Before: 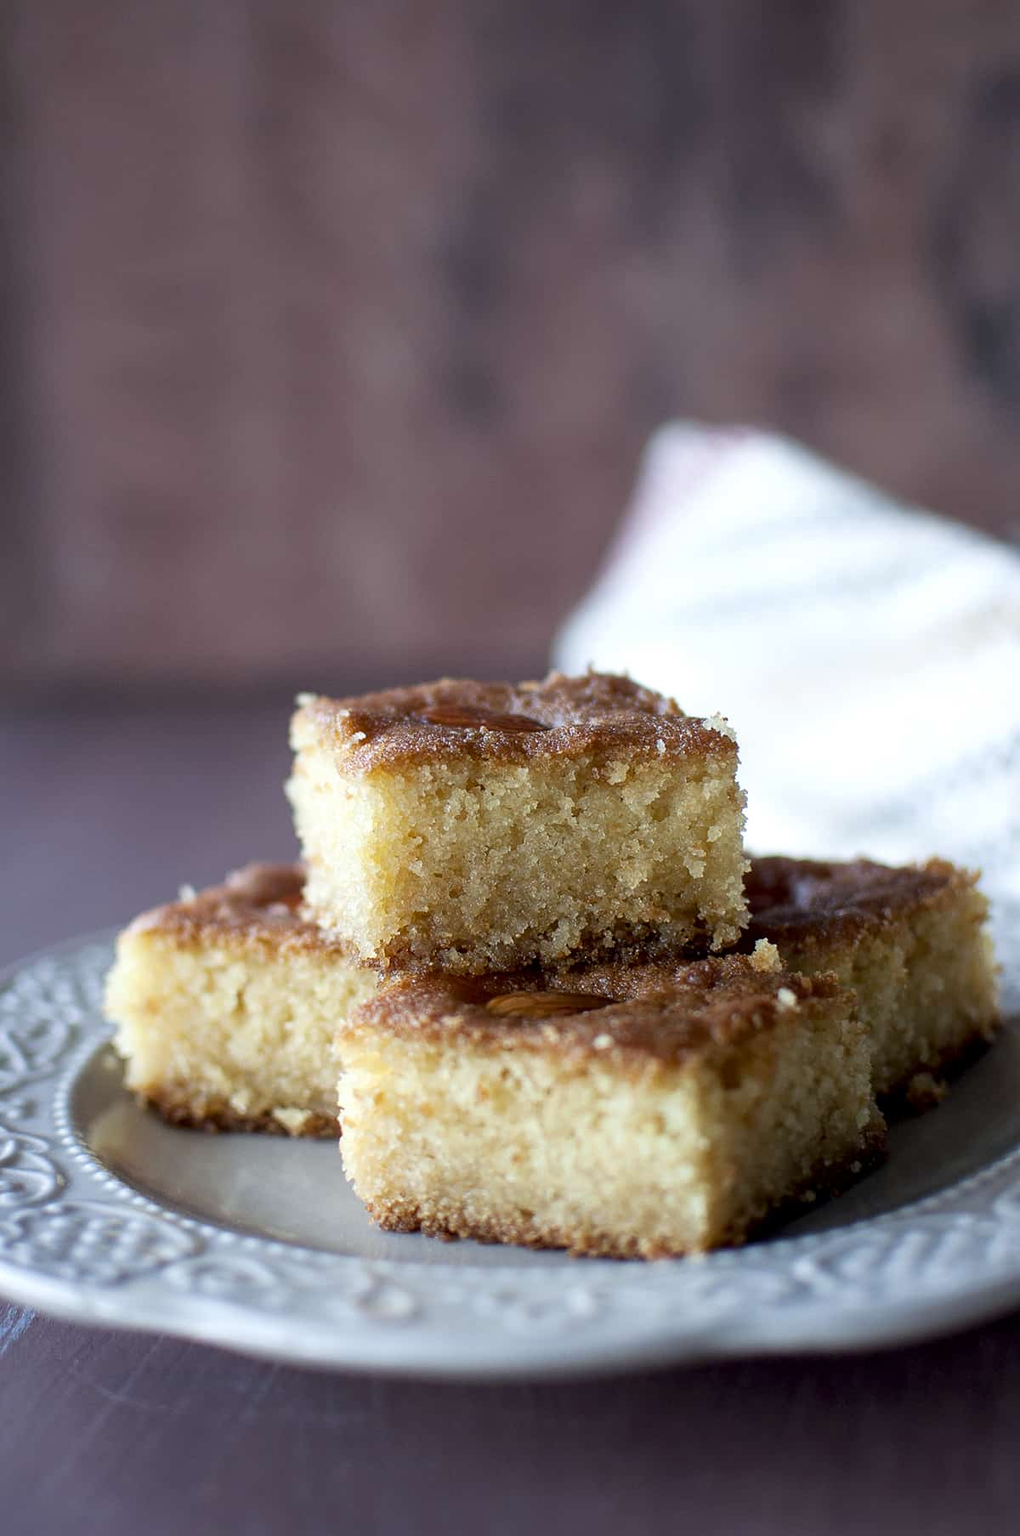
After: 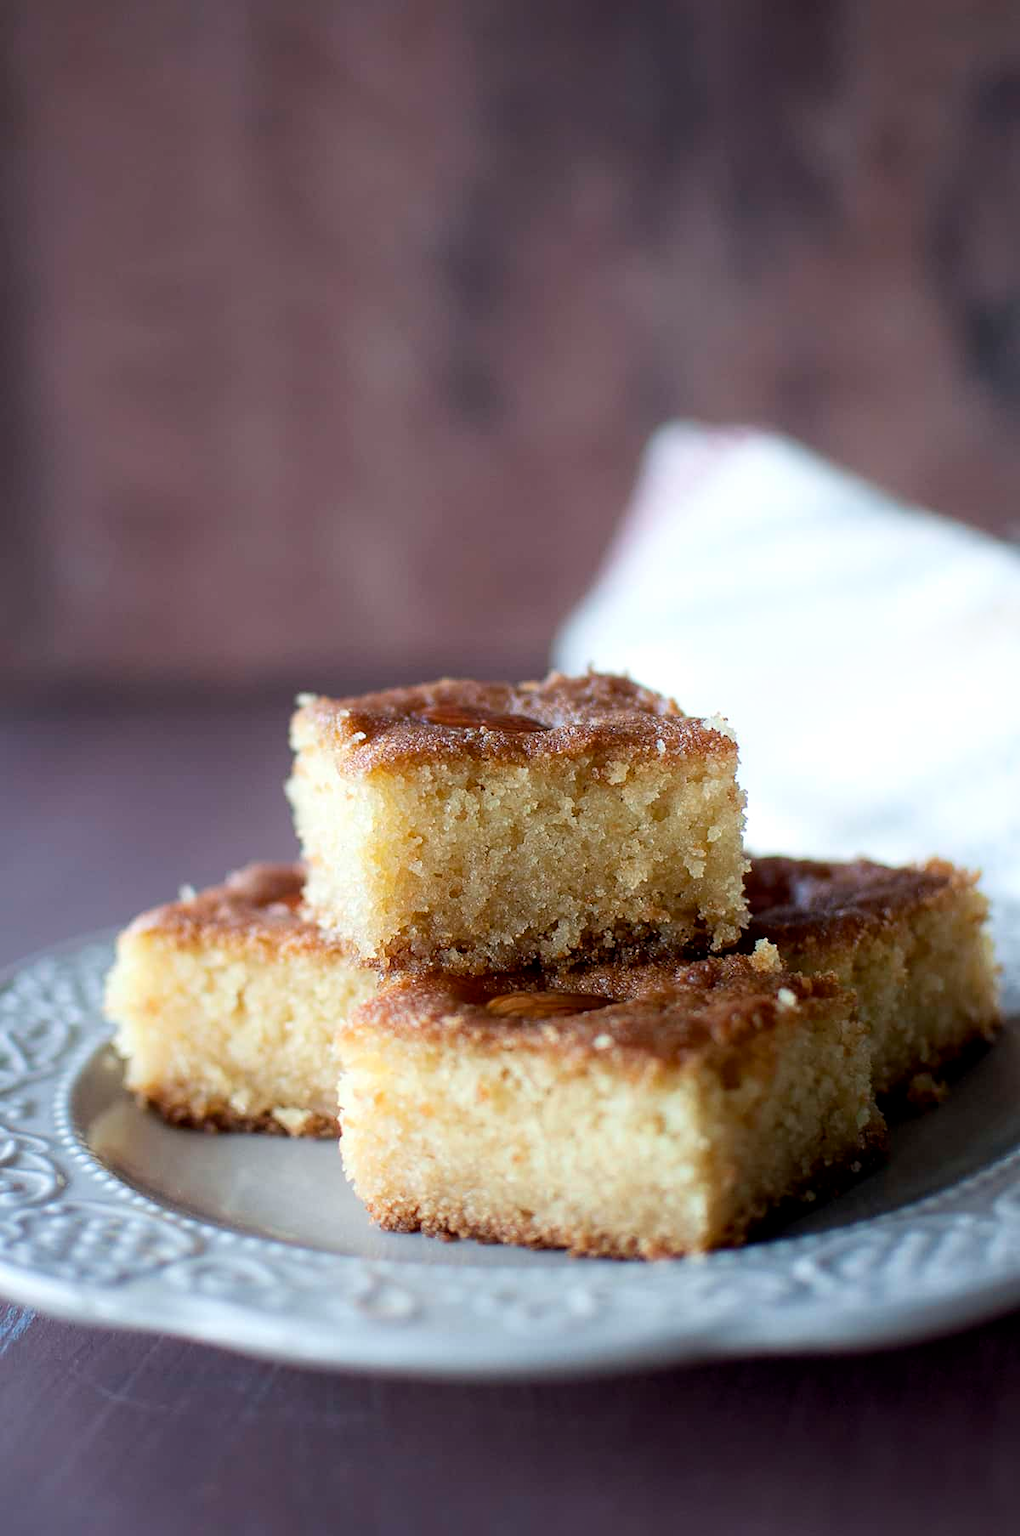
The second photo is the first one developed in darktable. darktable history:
shadows and highlights: shadows -41.28, highlights 62.41, soften with gaussian
